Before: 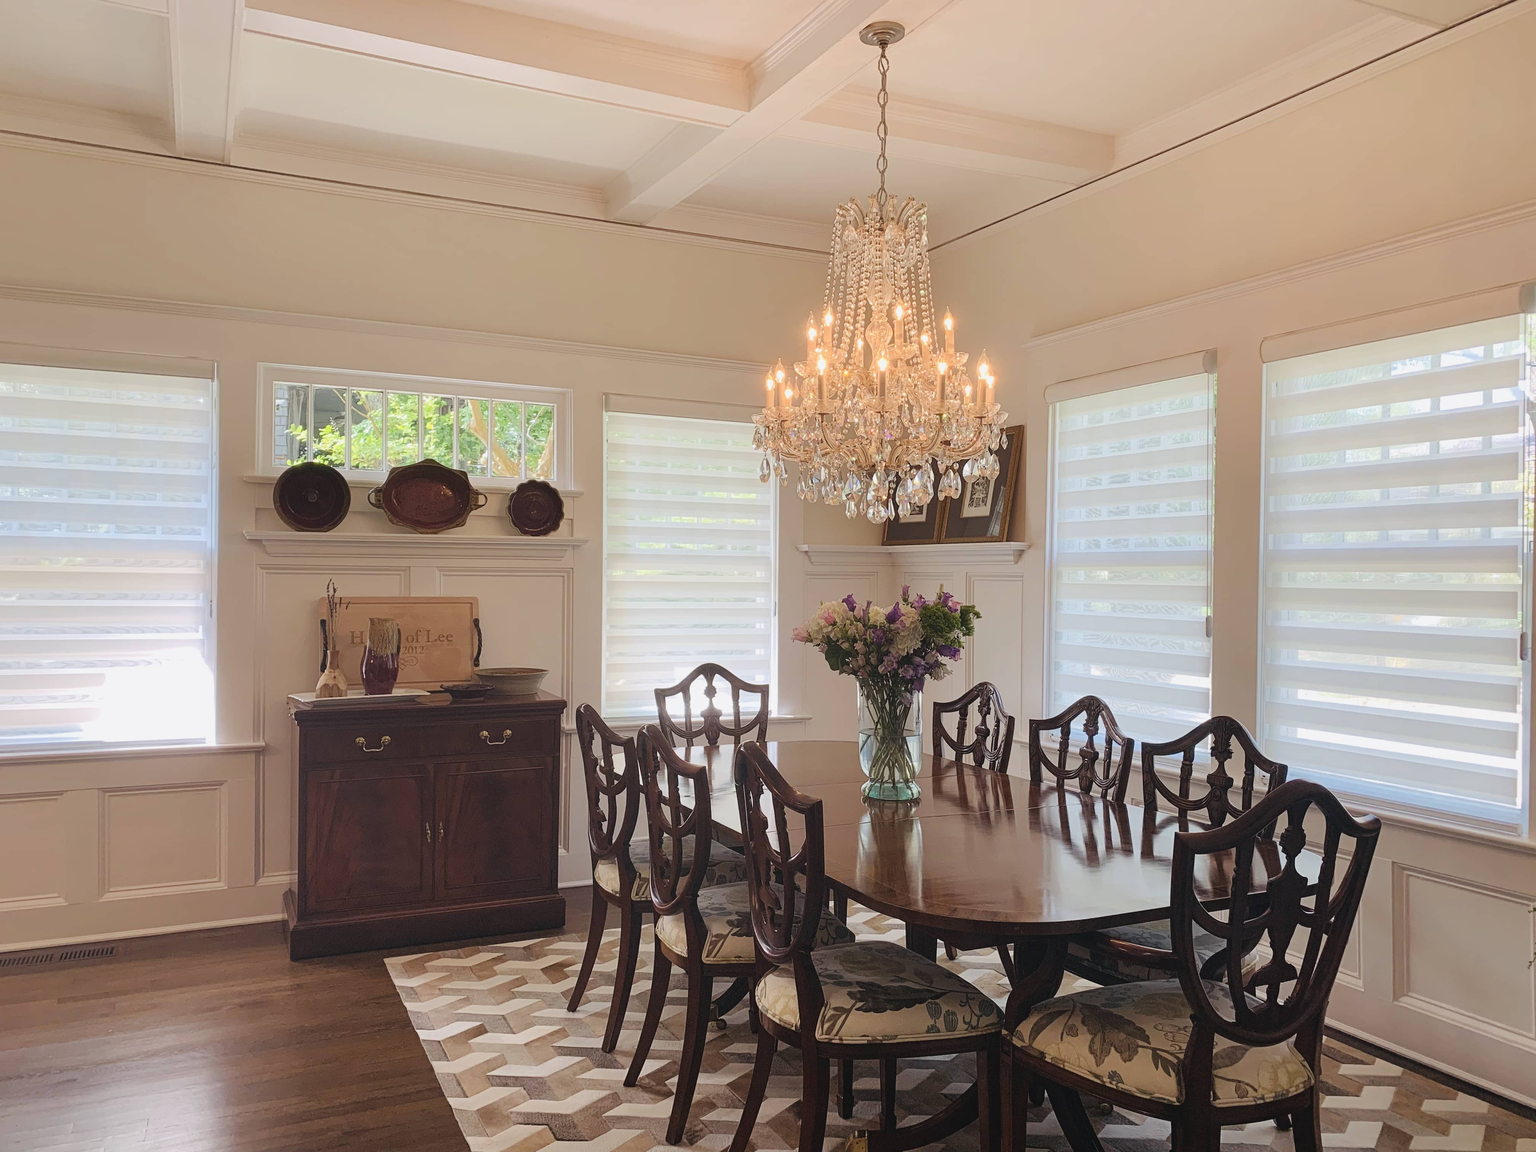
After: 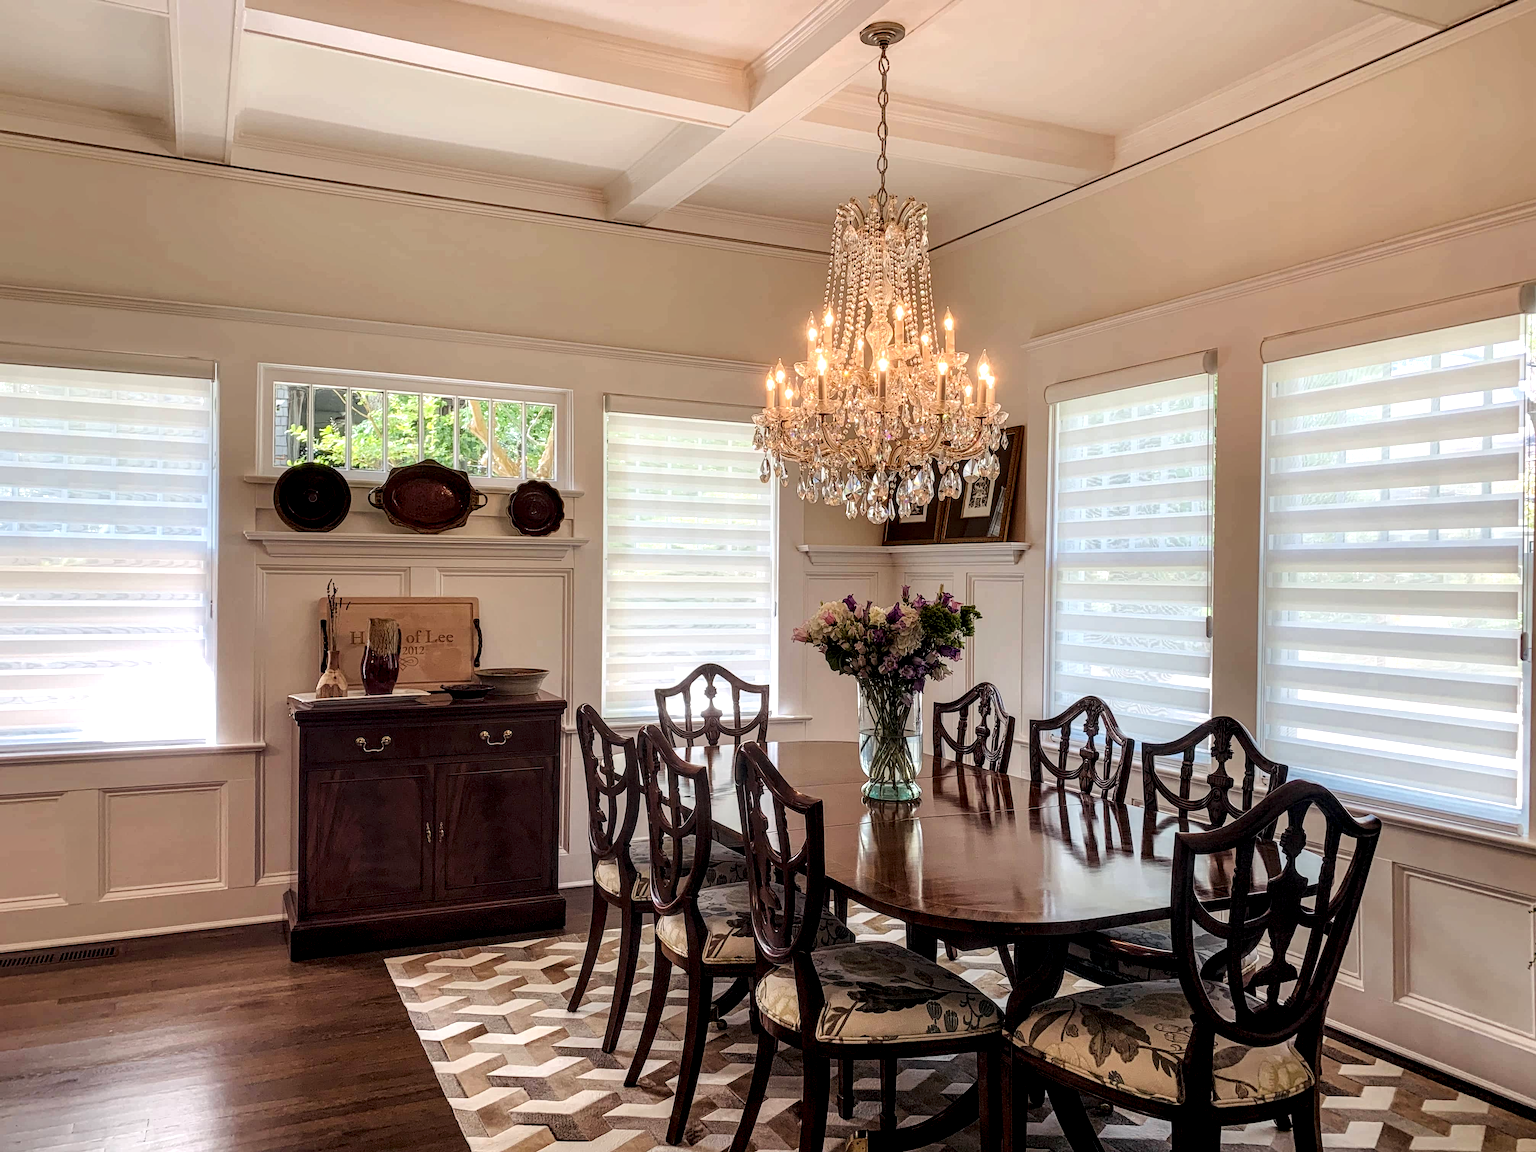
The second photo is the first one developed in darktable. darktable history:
local contrast: highlights 21%, detail 197%
